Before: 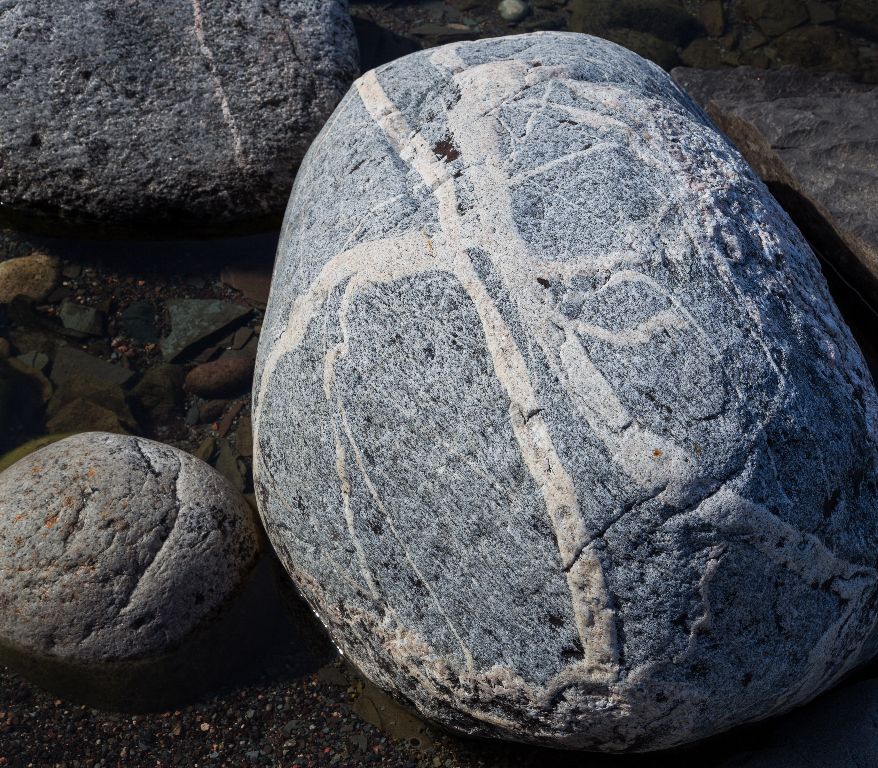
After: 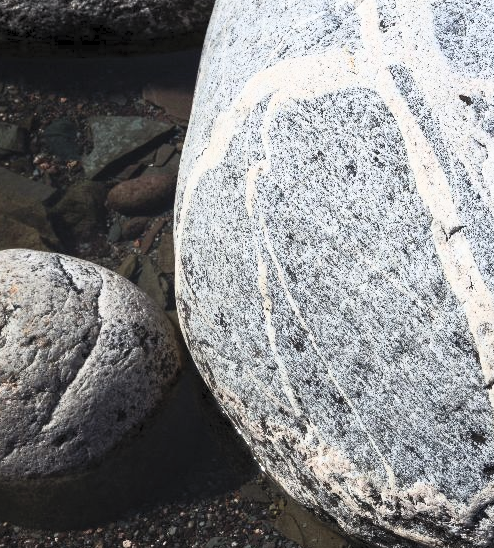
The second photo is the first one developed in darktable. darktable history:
crop: left 8.966%, top 23.852%, right 34.699%, bottom 4.703%
contrast brightness saturation: contrast 0.43, brightness 0.56, saturation -0.19
